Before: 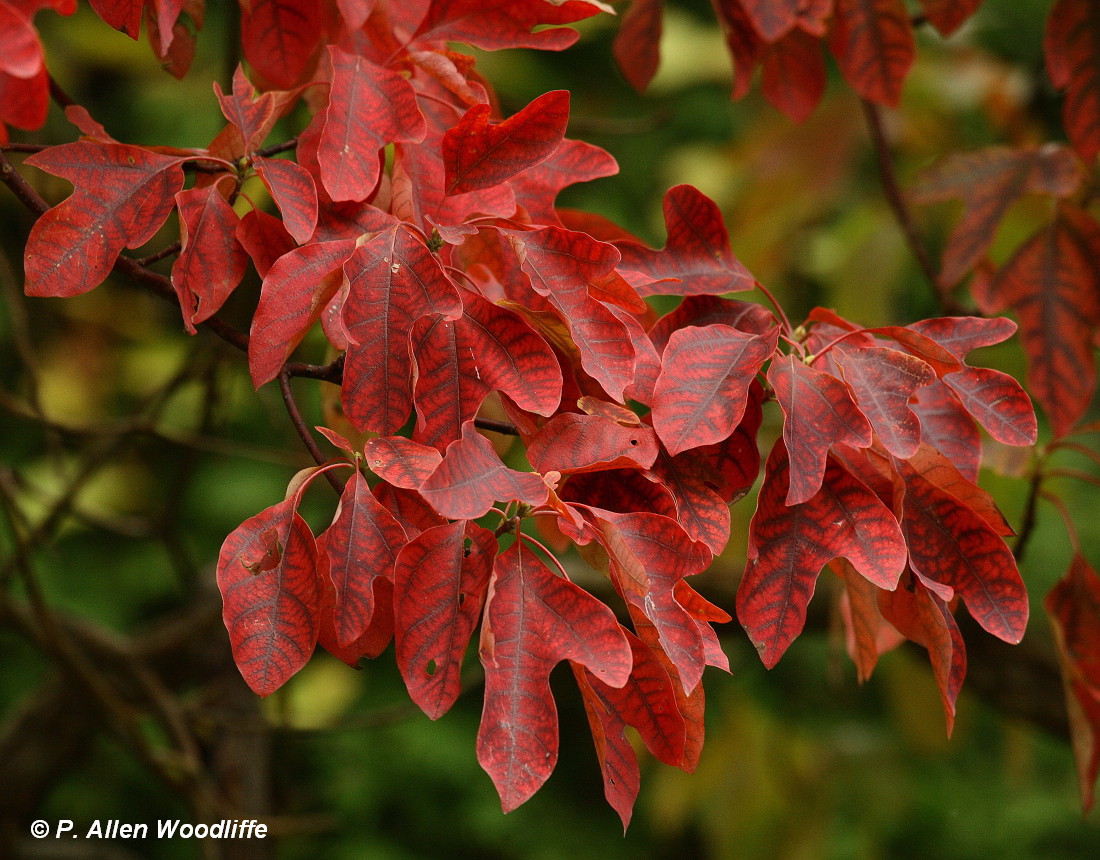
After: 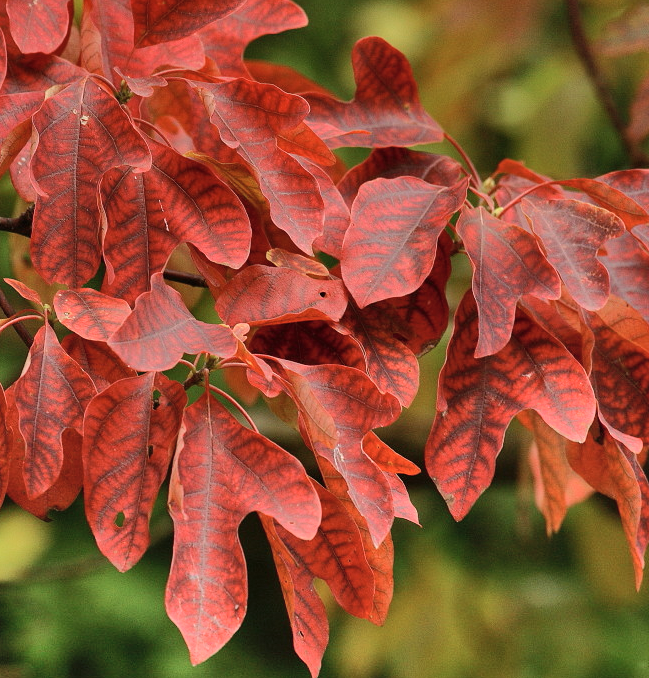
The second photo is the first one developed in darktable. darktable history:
crop and rotate: left 28.297%, top 17.292%, right 12.663%, bottom 3.866%
contrast brightness saturation: saturation -0.066
shadows and highlights: shadows 76.06, highlights -60.65, soften with gaussian
